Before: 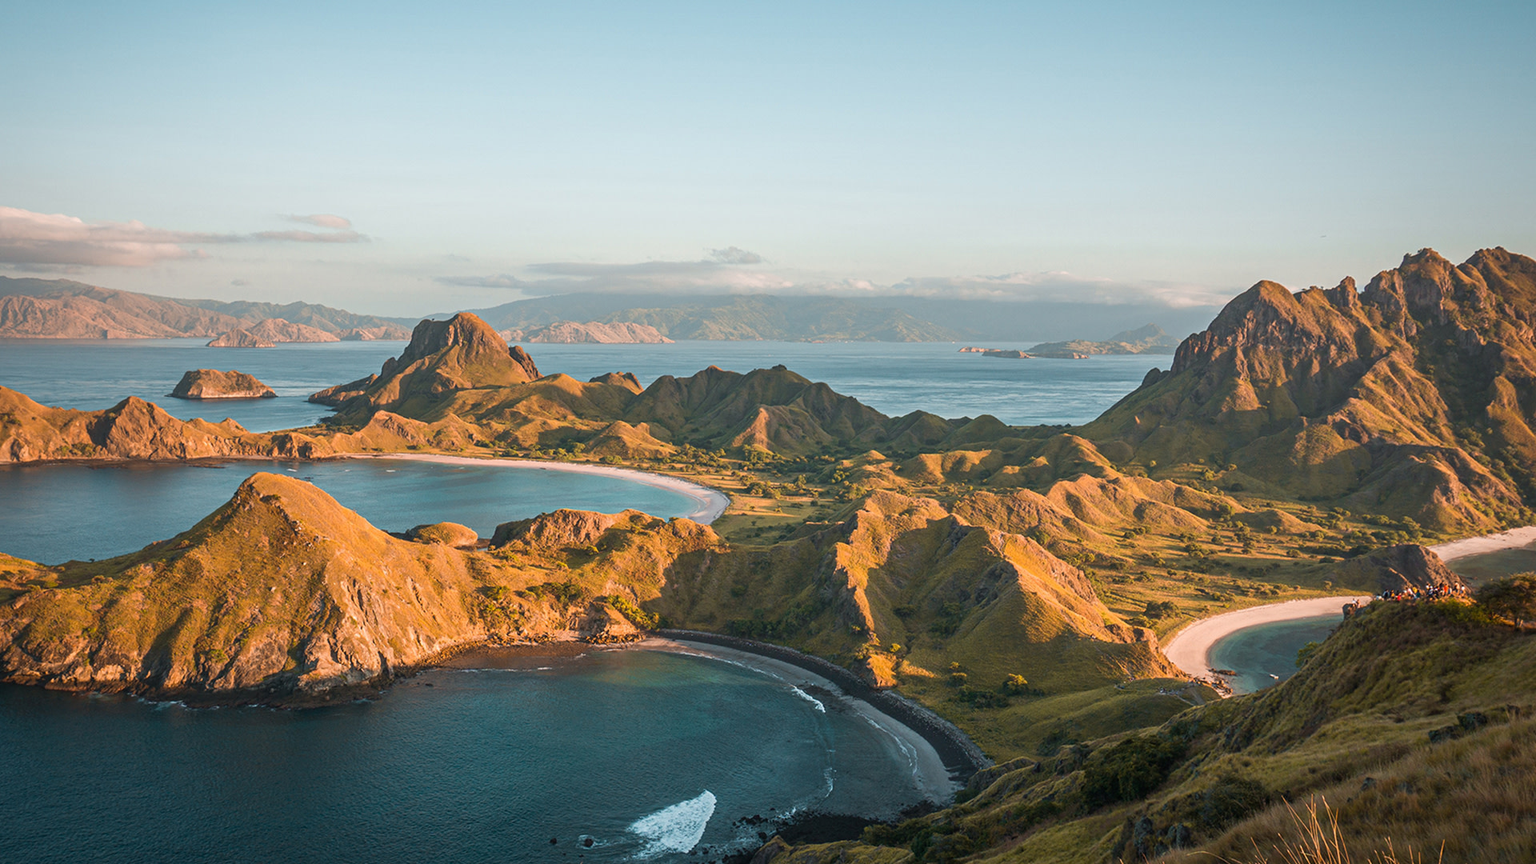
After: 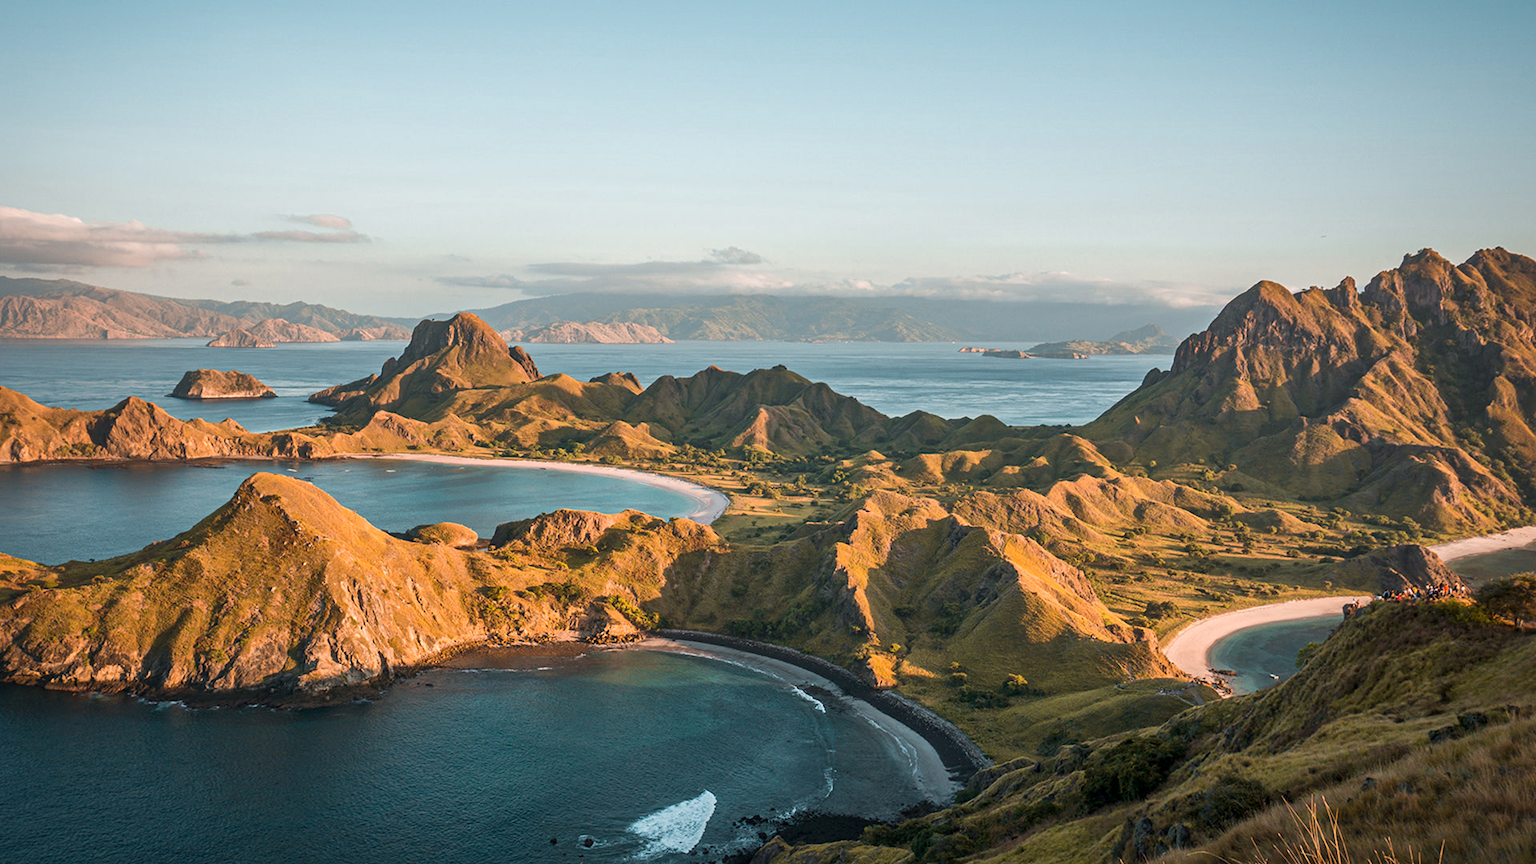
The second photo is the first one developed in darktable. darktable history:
local contrast: mode bilateral grid, contrast 20, coarseness 51, detail 129%, midtone range 0.2
